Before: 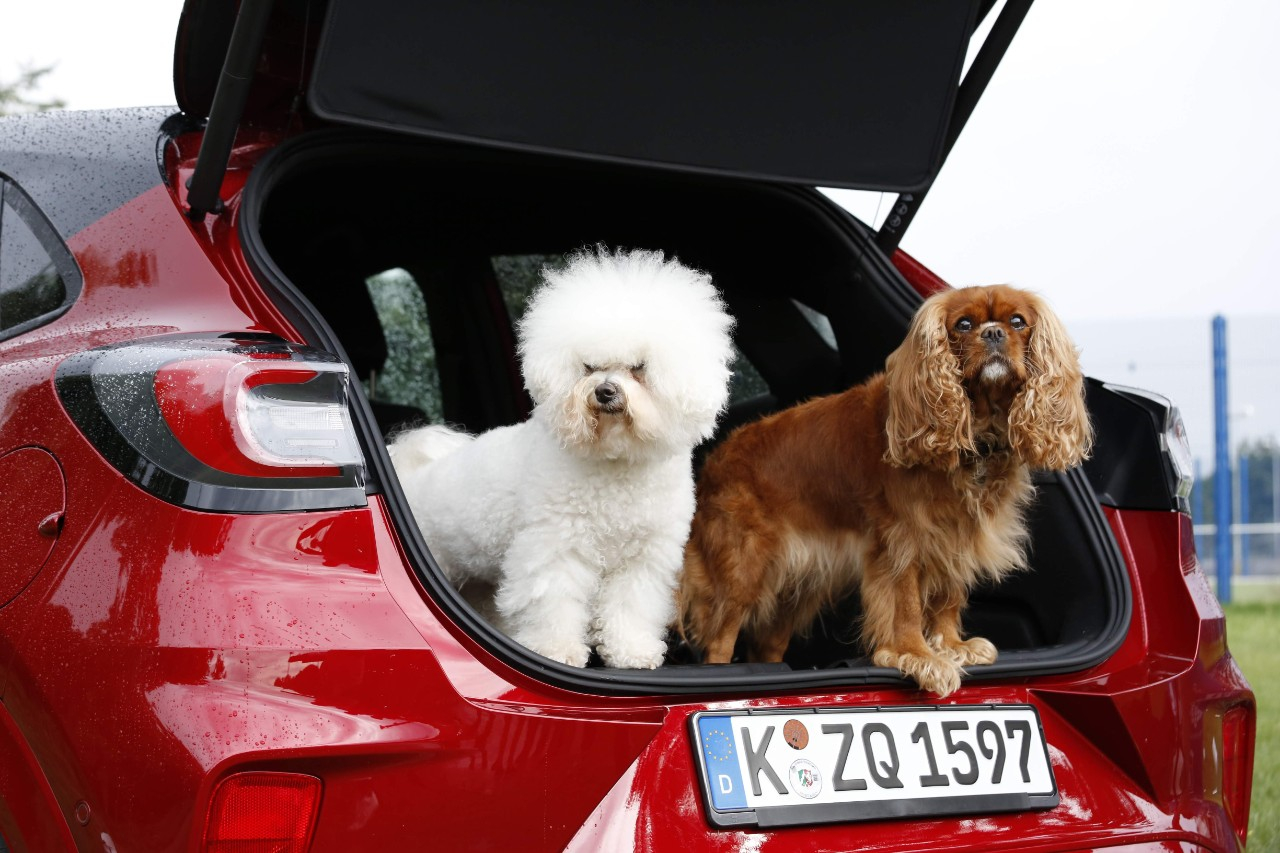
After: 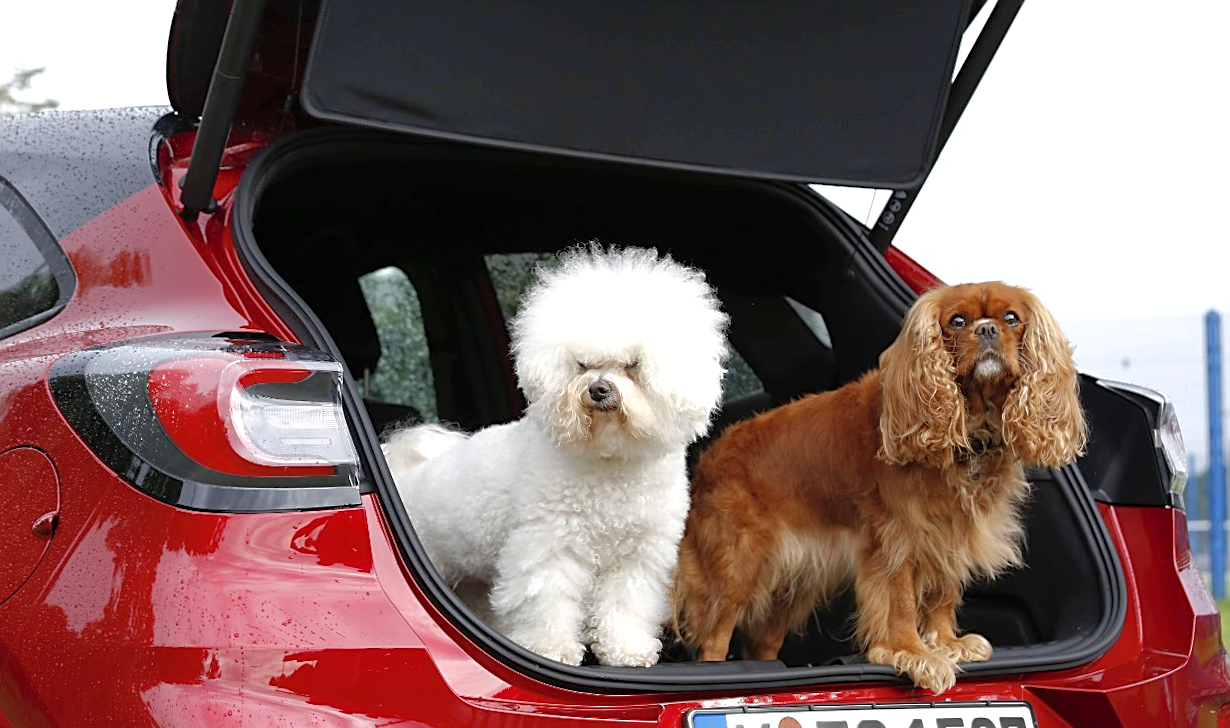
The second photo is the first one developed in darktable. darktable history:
exposure: exposure 0.2 EV, compensate highlight preservation false
shadows and highlights: on, module defaults
crop and rotate: angle 0.2°, left 0.275%, right 3.127%, bottom 14.18%
sharpen: radius 1.967
